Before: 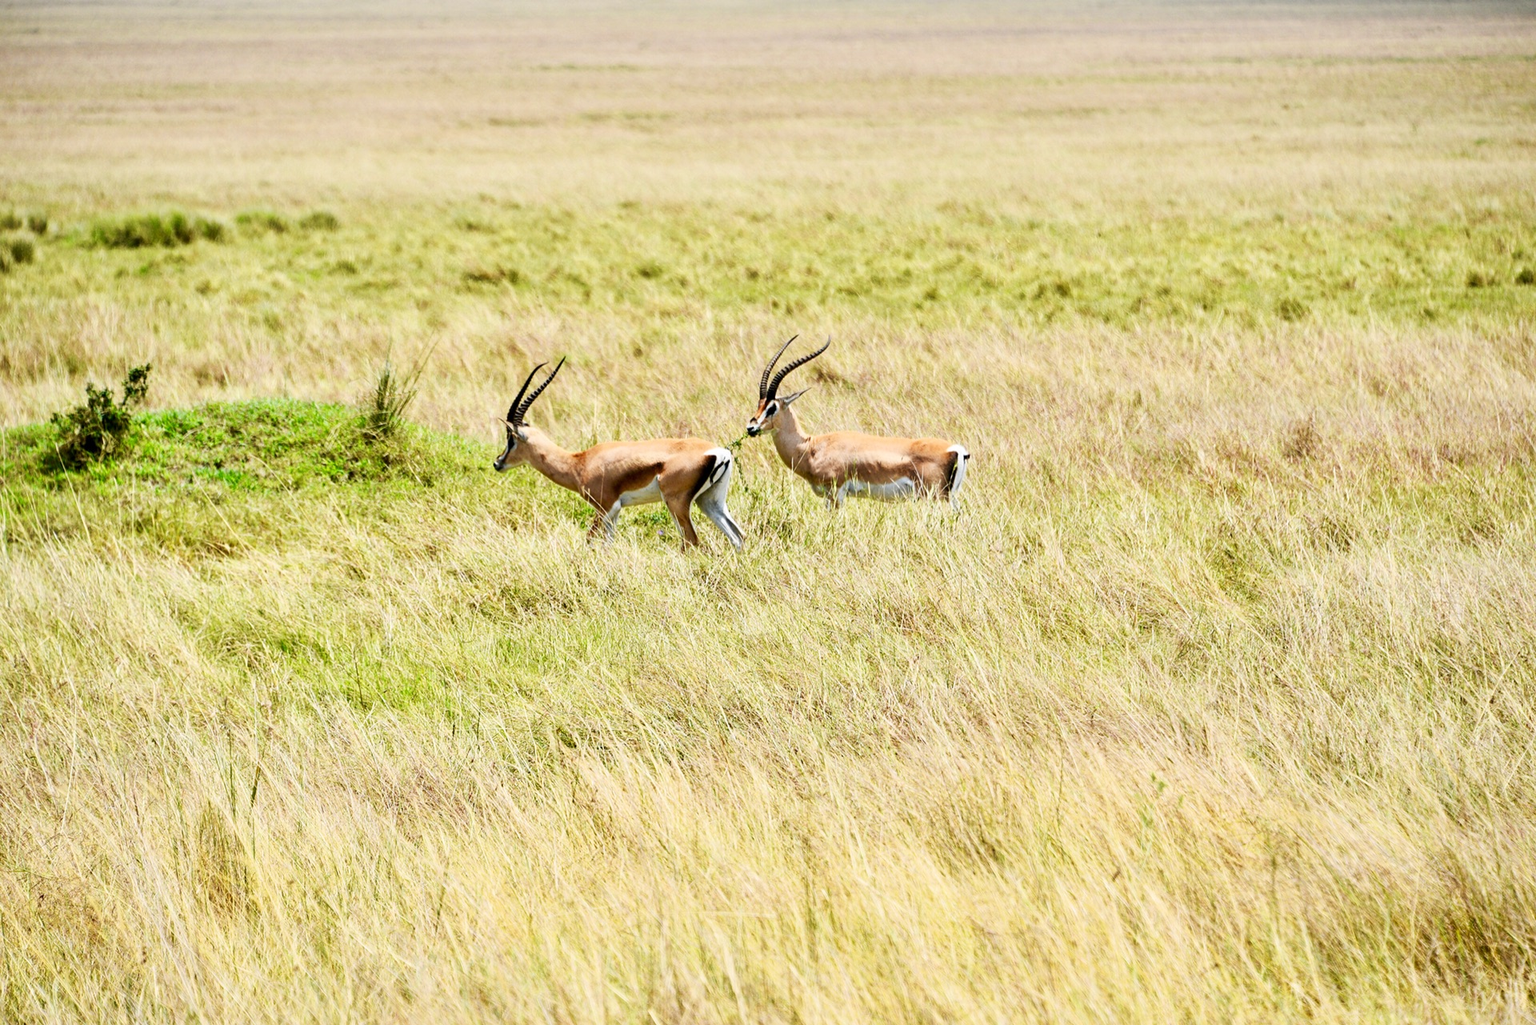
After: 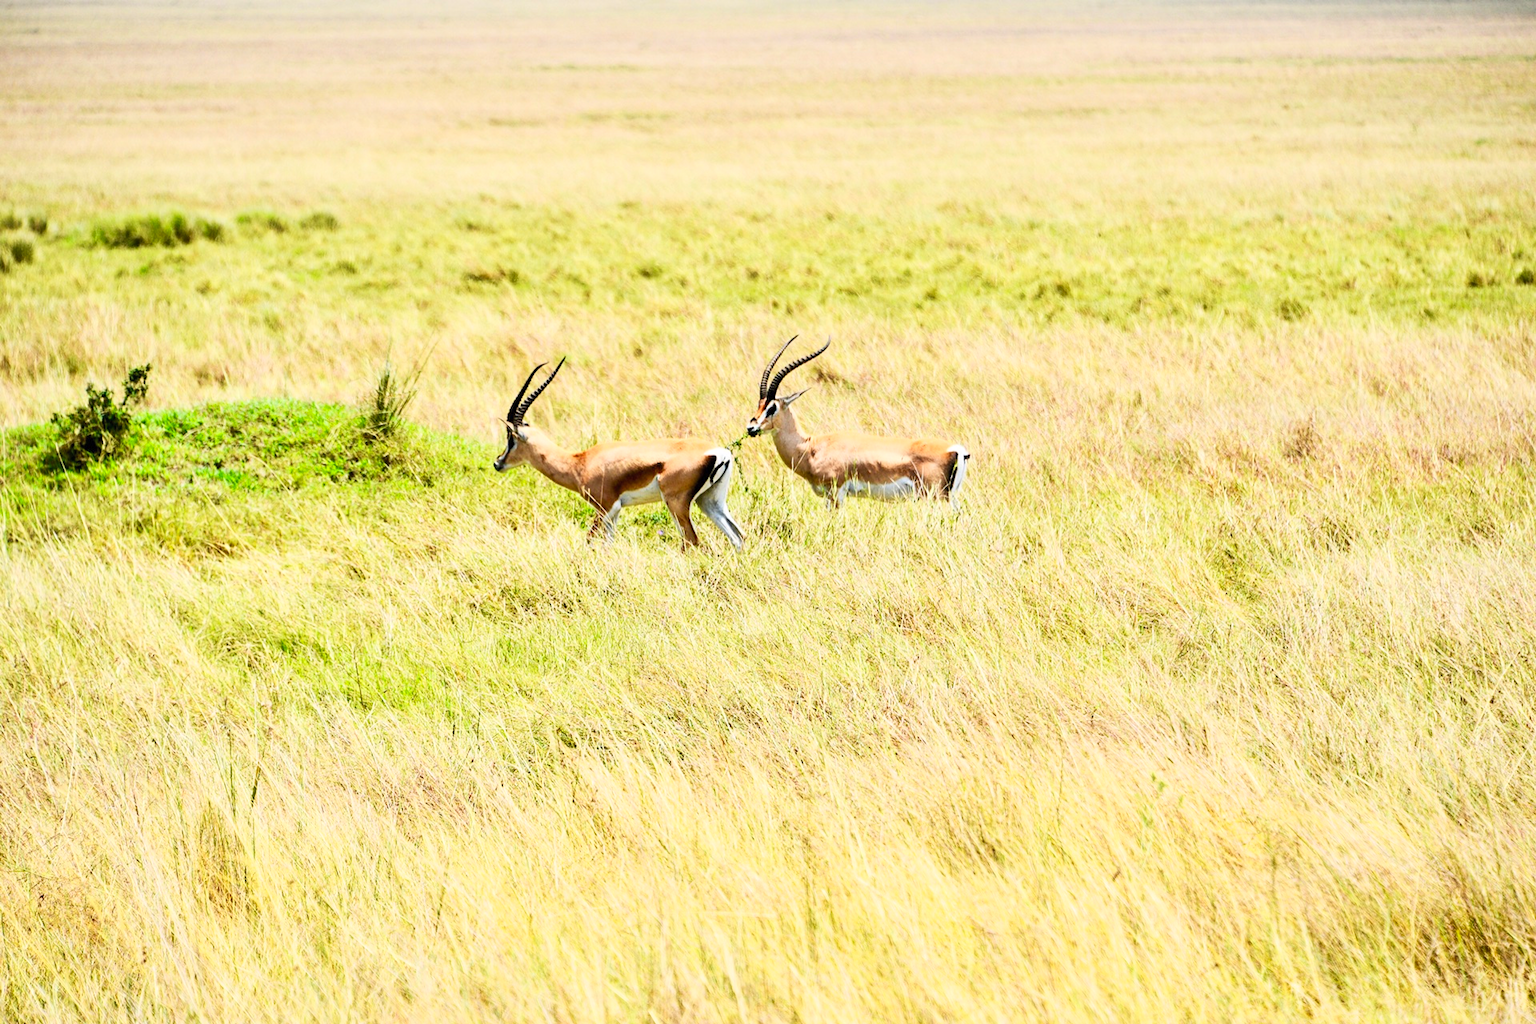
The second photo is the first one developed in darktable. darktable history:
contrast brightness saturation: contrast 0.197, brightness 0.161, saturation 0.218
